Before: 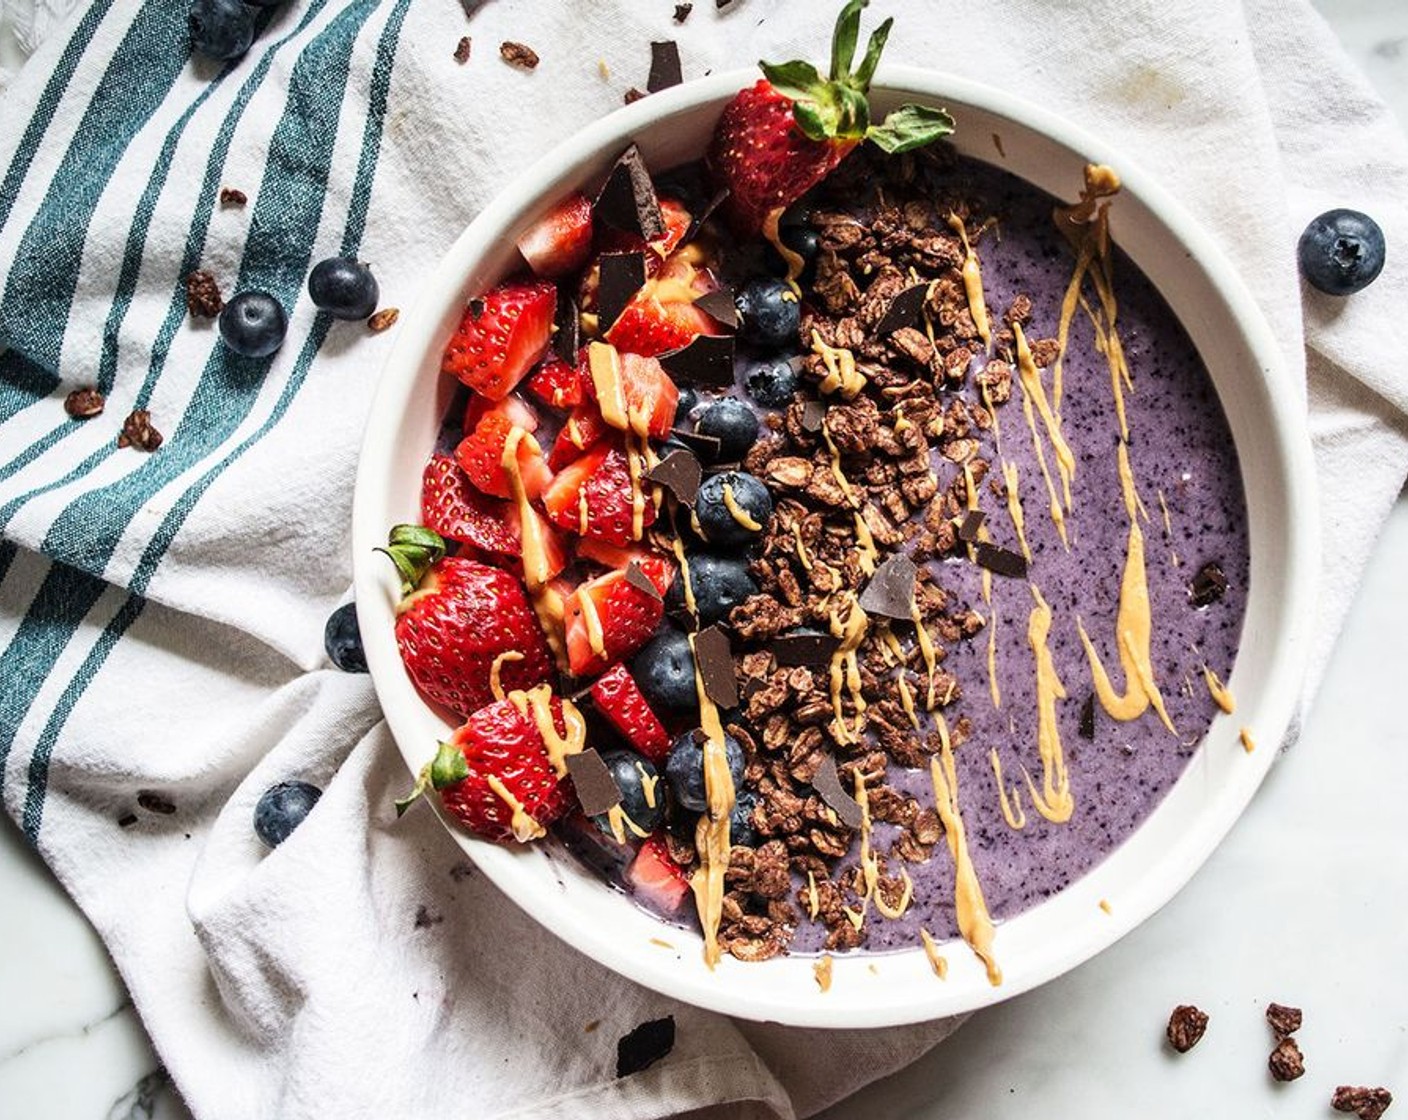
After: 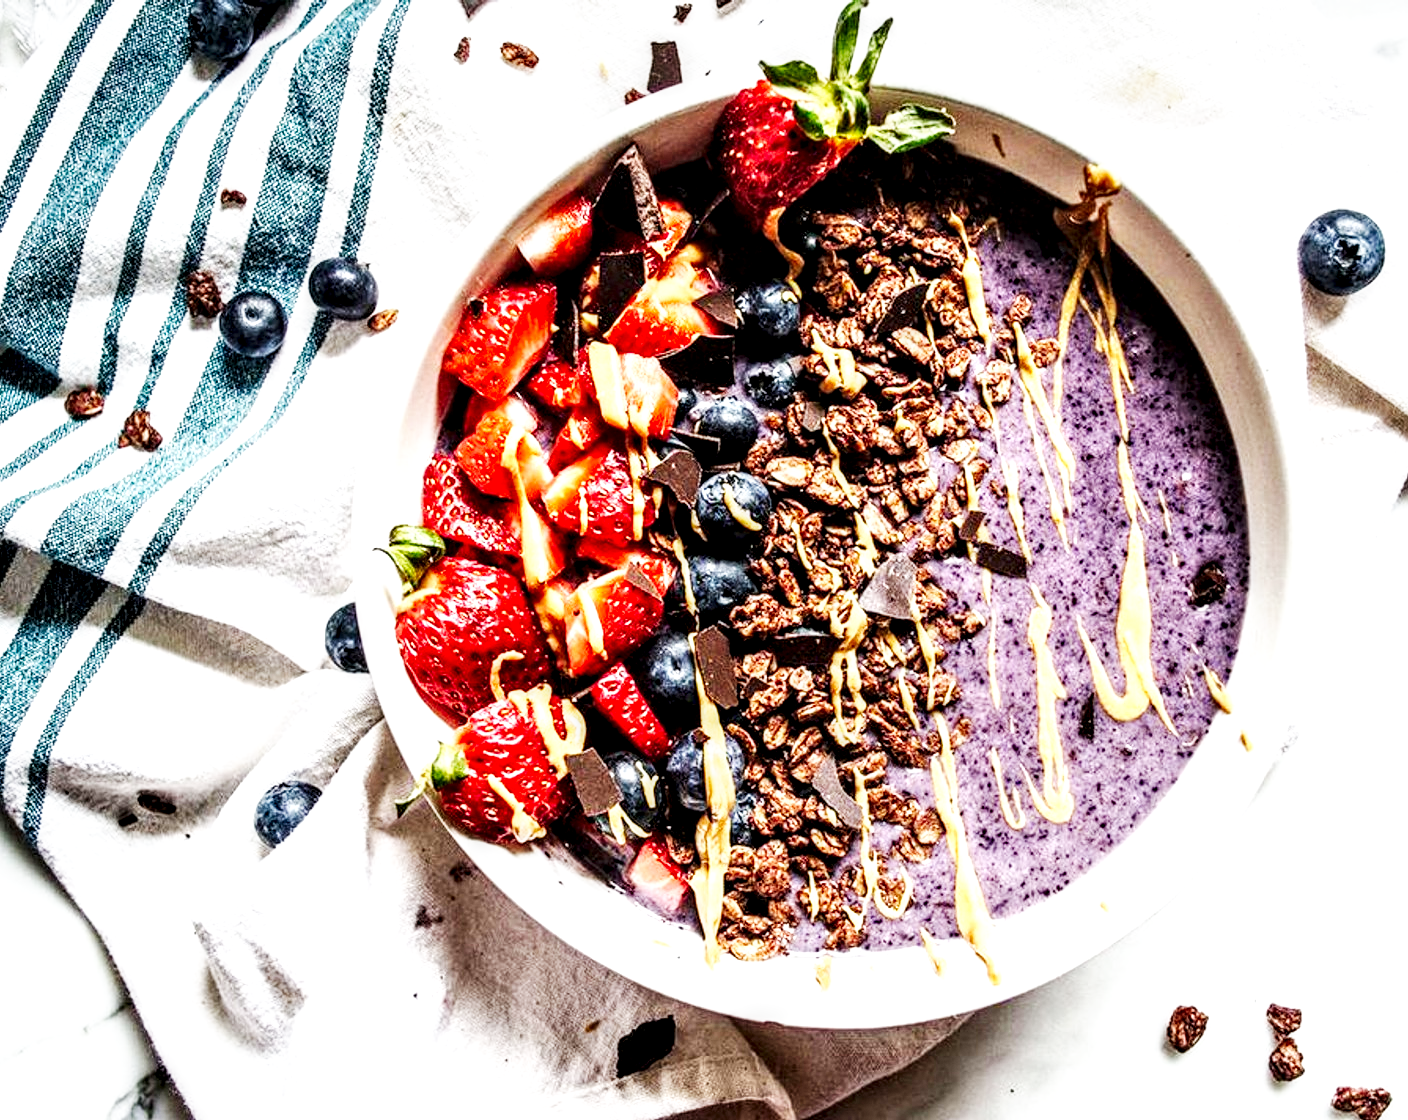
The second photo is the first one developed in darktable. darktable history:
local contrast: highlights 60%, shadows 61%, detail 160%
base curve: curves: ch0 [(0, 0) (0.007, 0.004) (0.027, 0.03) (0.046, 0.07) (0.207, 0.54) (0.442, 0.872) (0.673, 0.972) (1, 1)], preserve colors none
